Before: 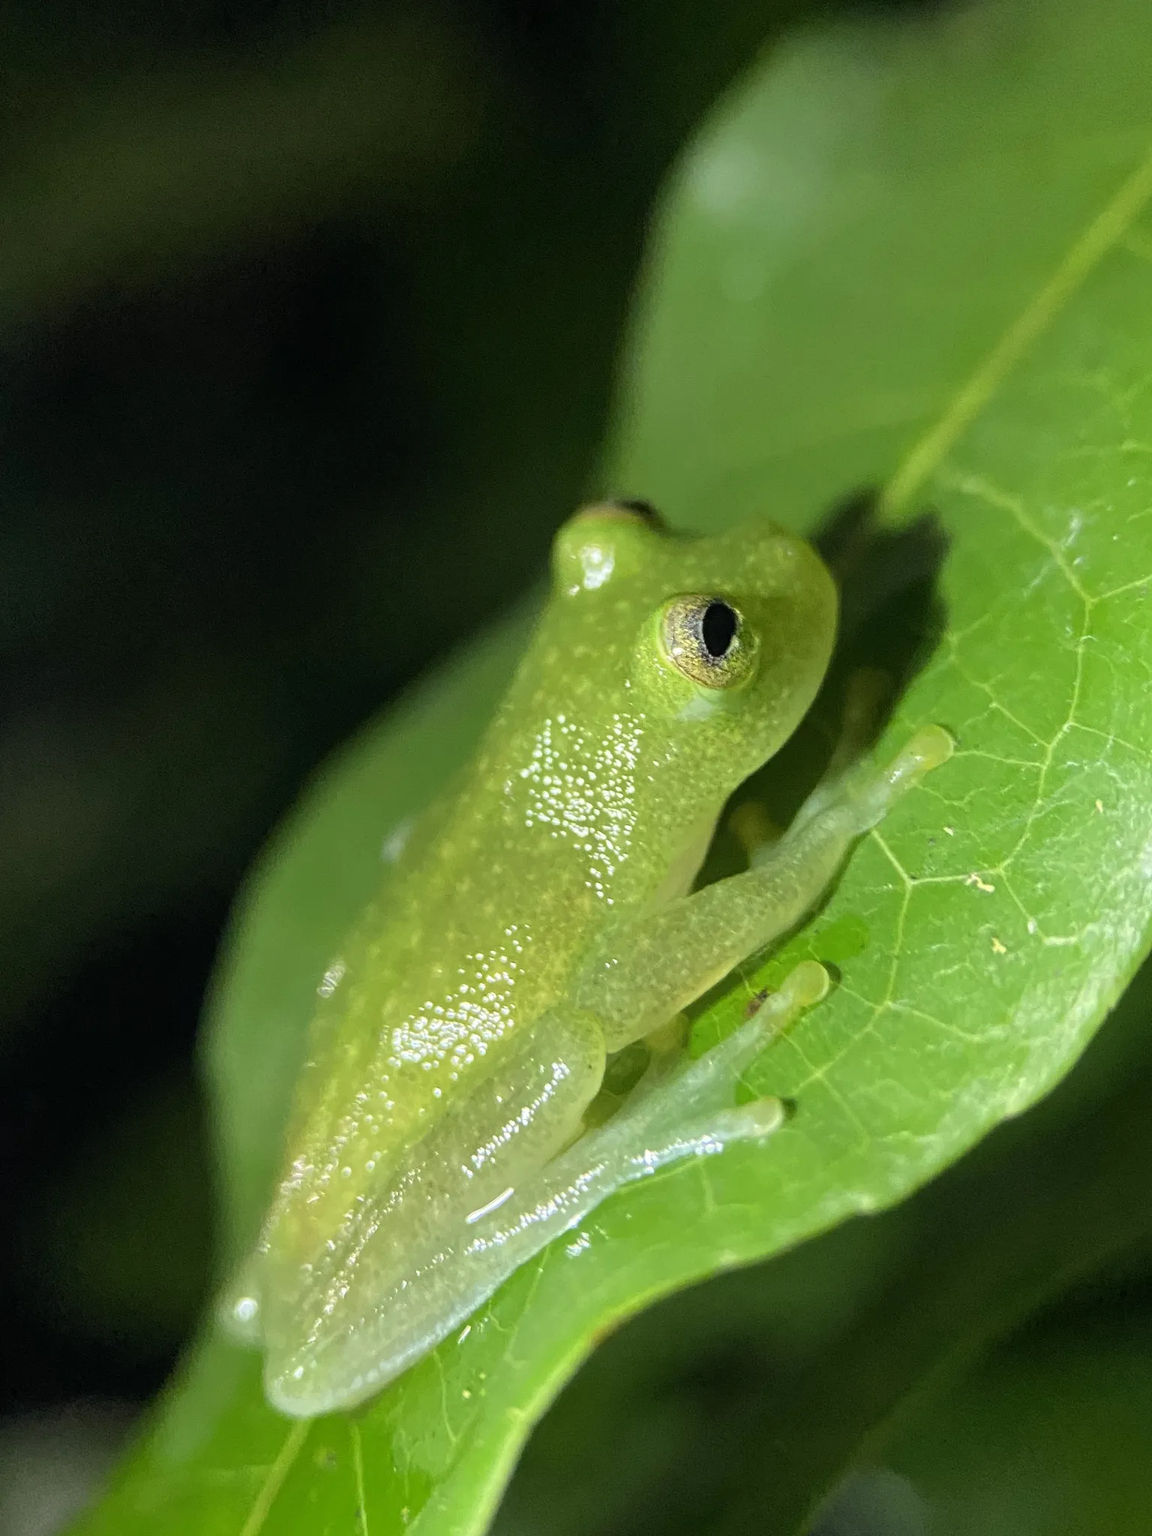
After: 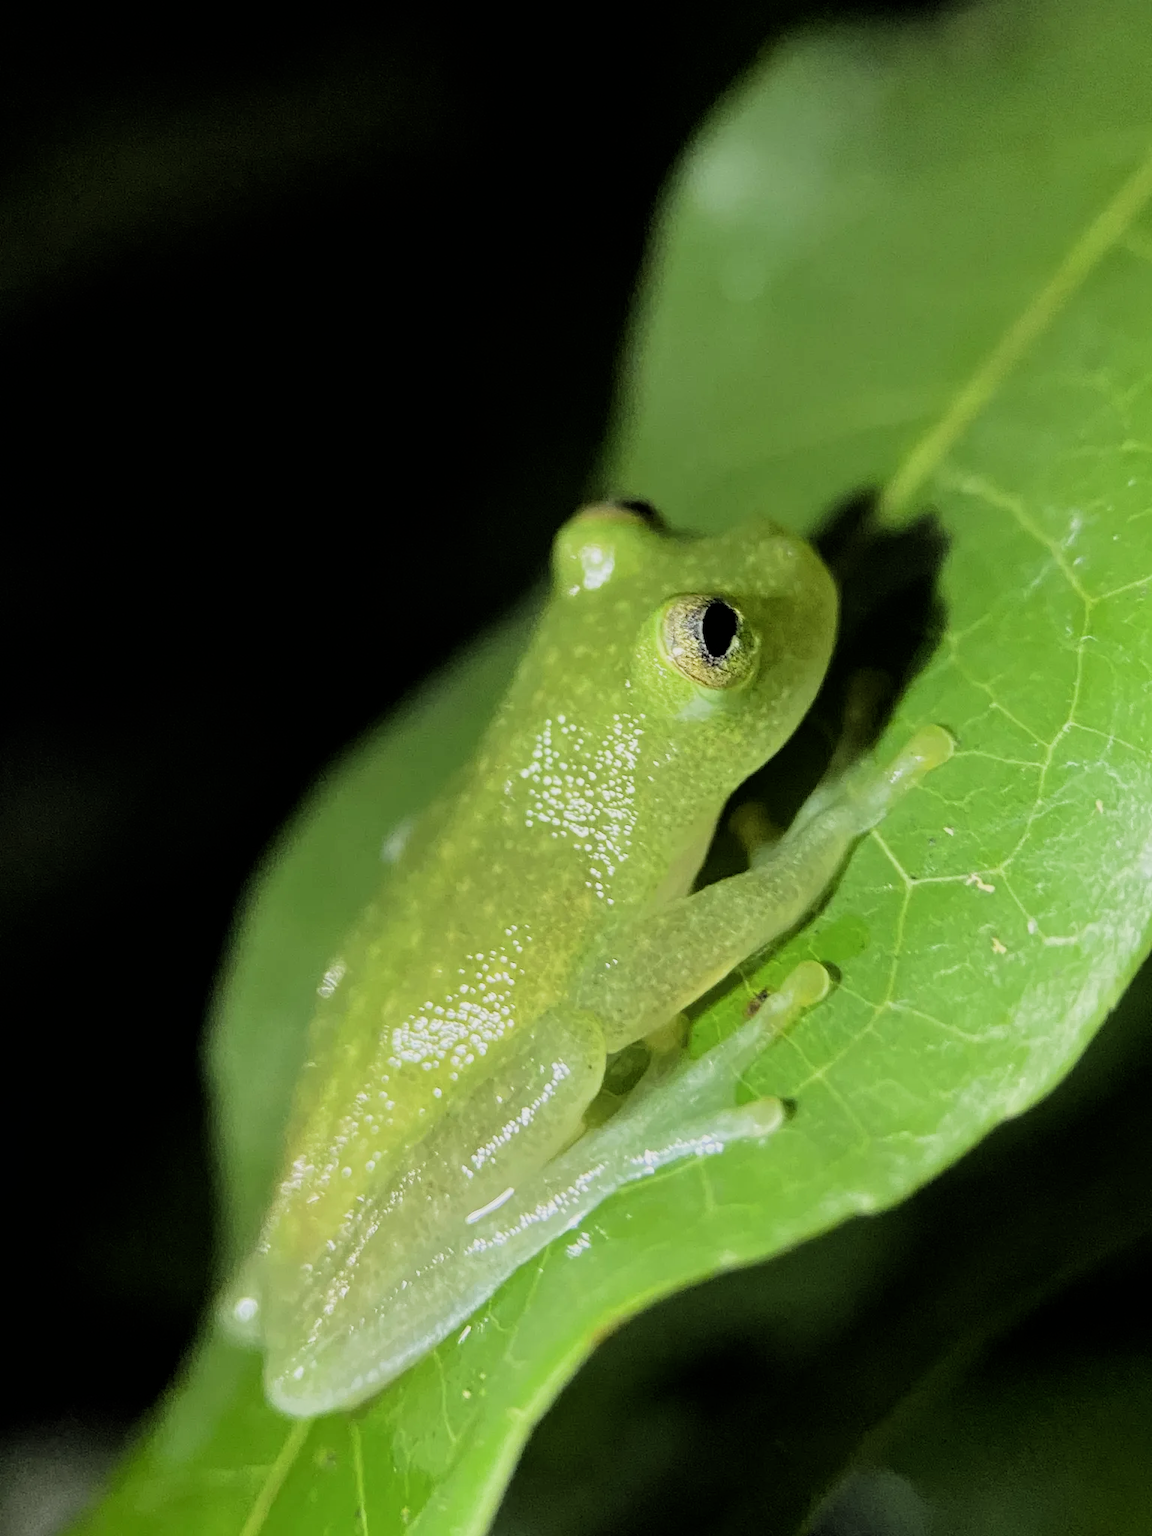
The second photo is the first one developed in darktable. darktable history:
filmic rgb: black relative exposure -5.04 EV, white relative exposure 3.98 EV, hardness 2.91, contrast 1.3, highlights saturation mix -31.36%
